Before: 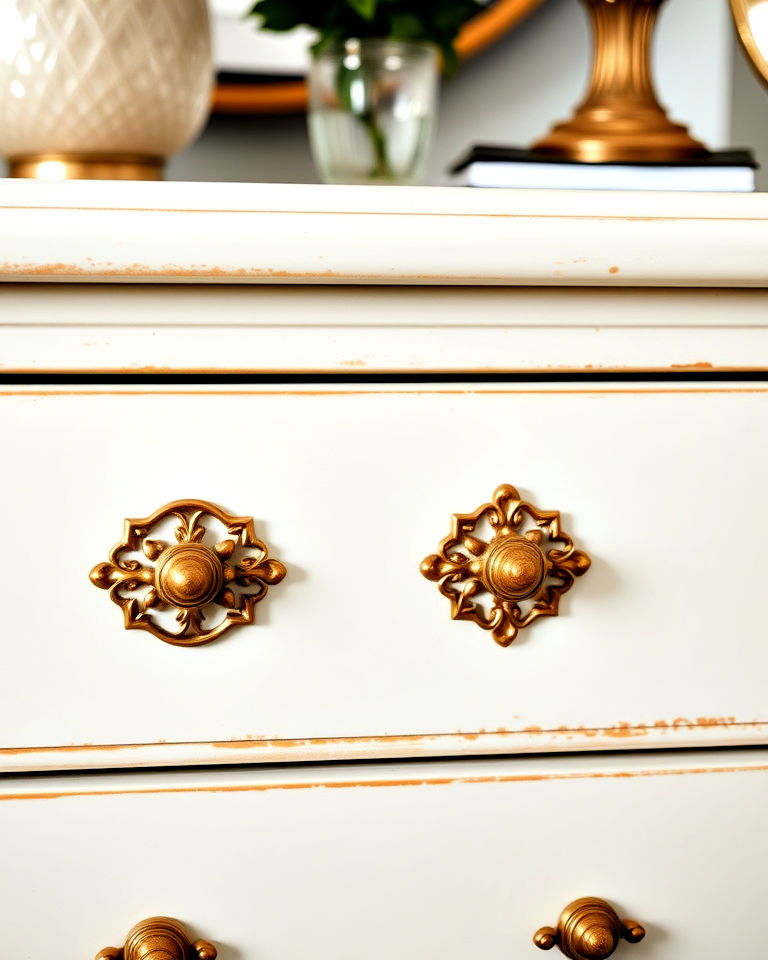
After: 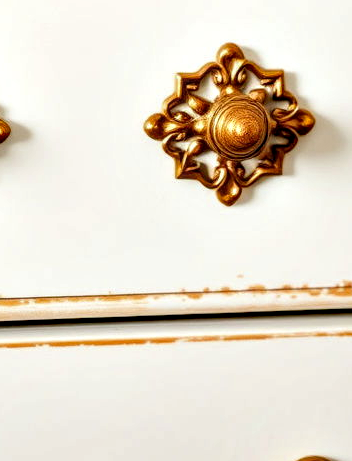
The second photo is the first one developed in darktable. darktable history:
crop: left 35.967%, top 45.993%, right 18.149%, bottom 5.961%
local contrast: detail 142%
haze removal: adaptive false
